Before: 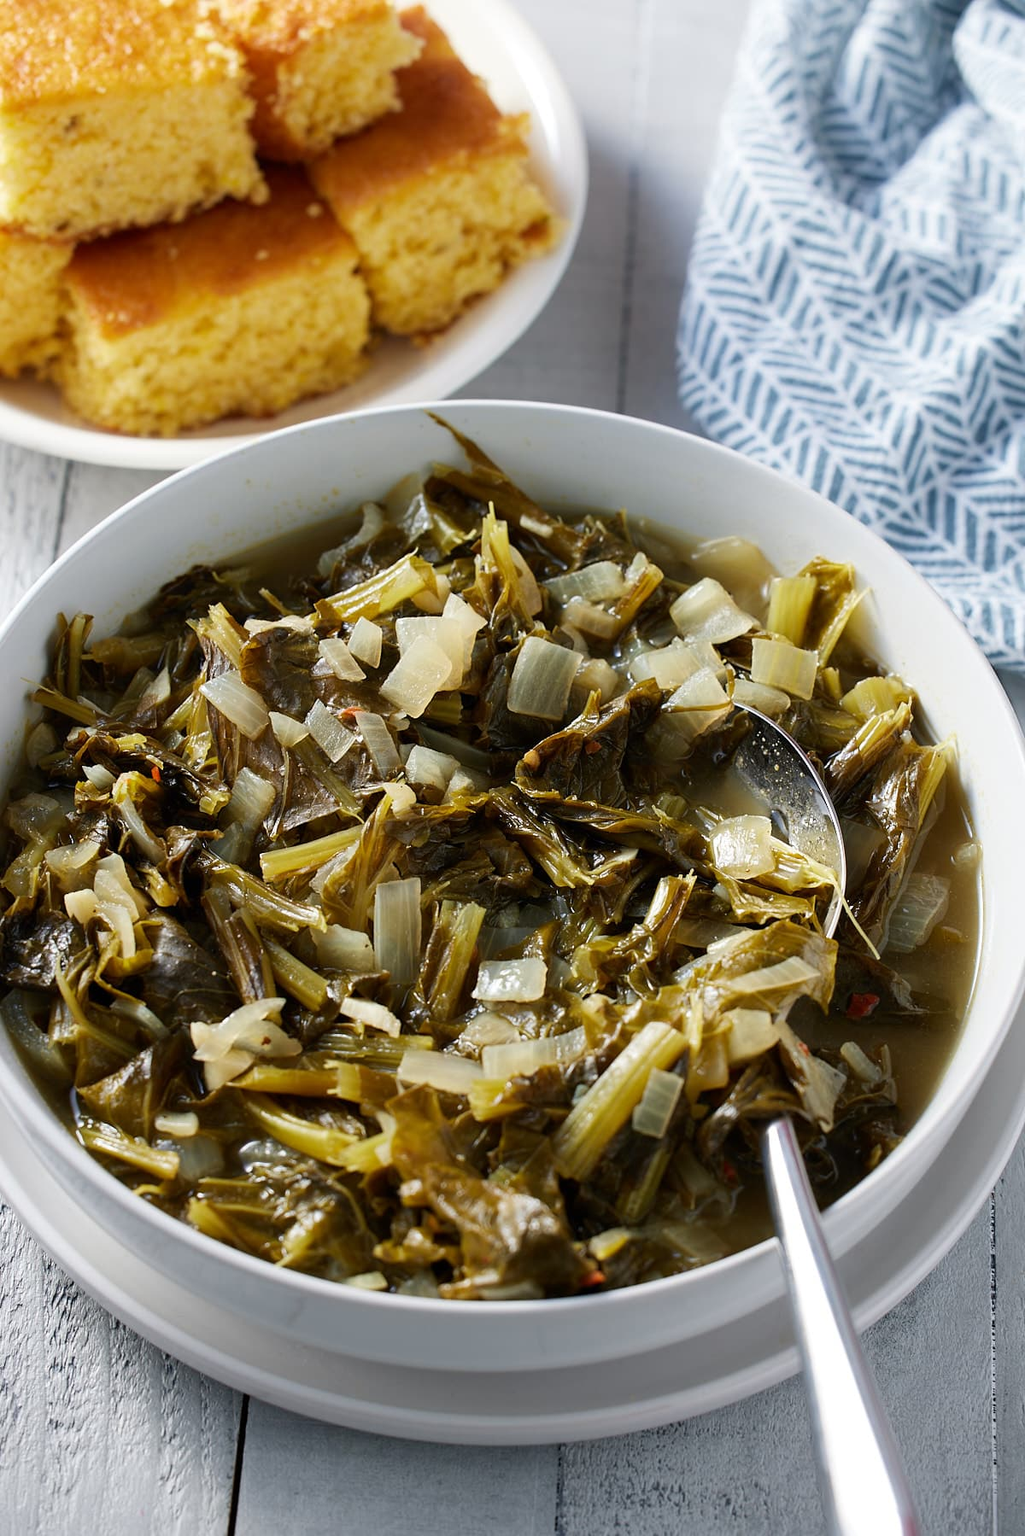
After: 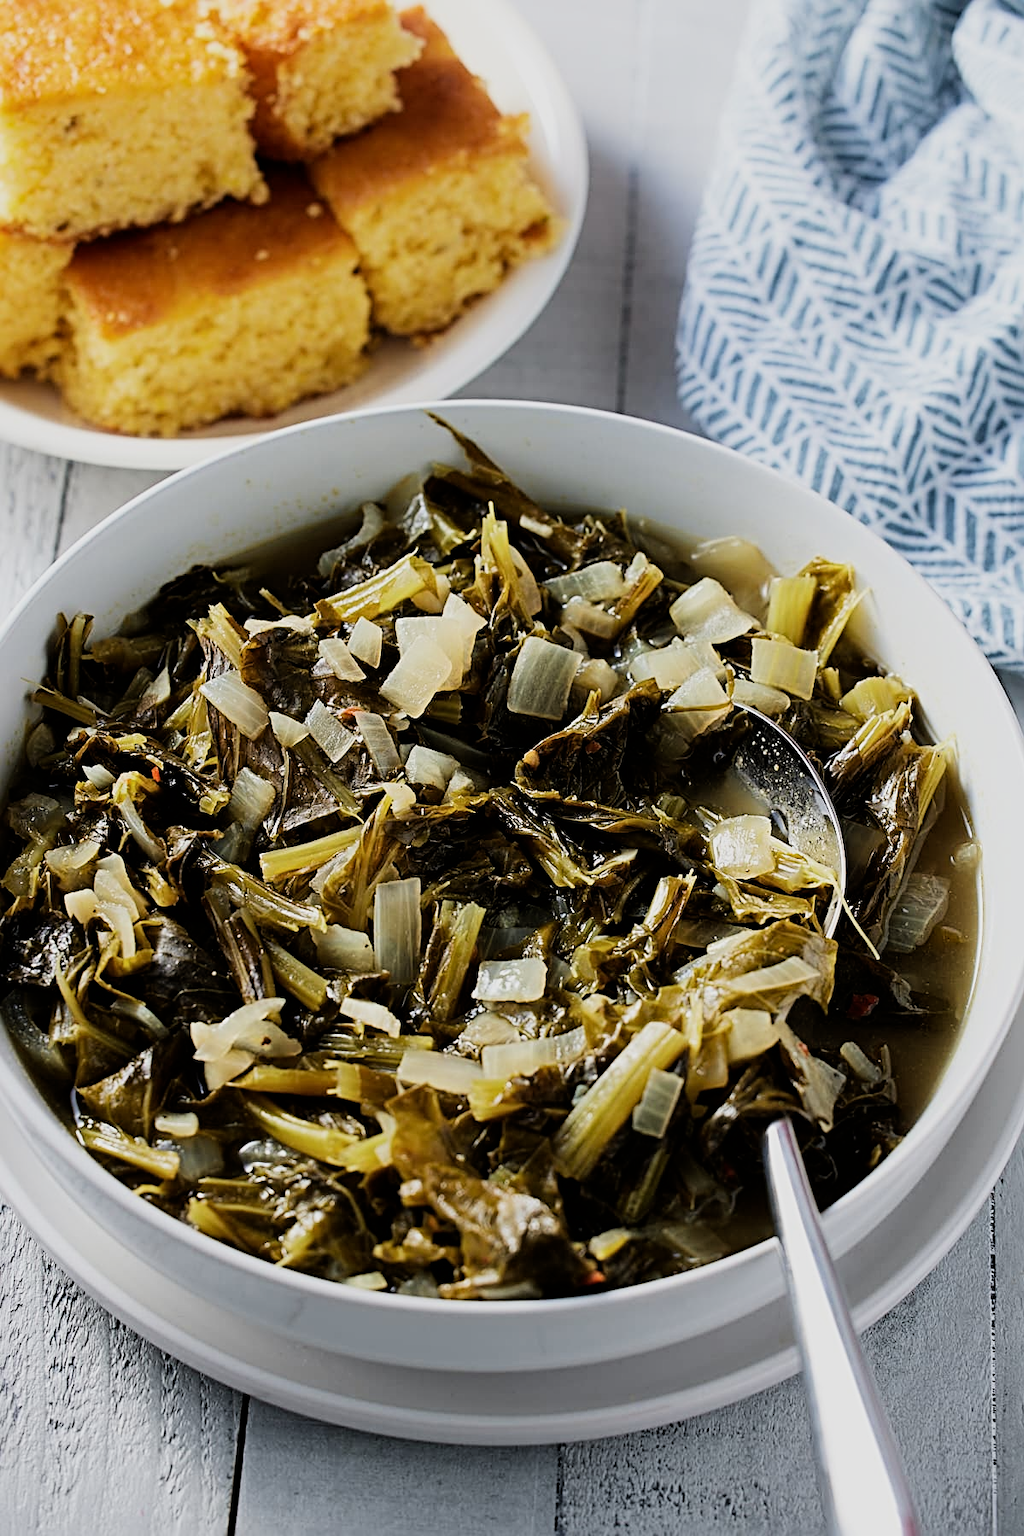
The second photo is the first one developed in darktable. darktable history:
sharpen: radius 3.967
filmic rgb: black relative exposure -7.65 EV, white relative exposure 4.56 EV, hardness 3.61, contrast 1.267
